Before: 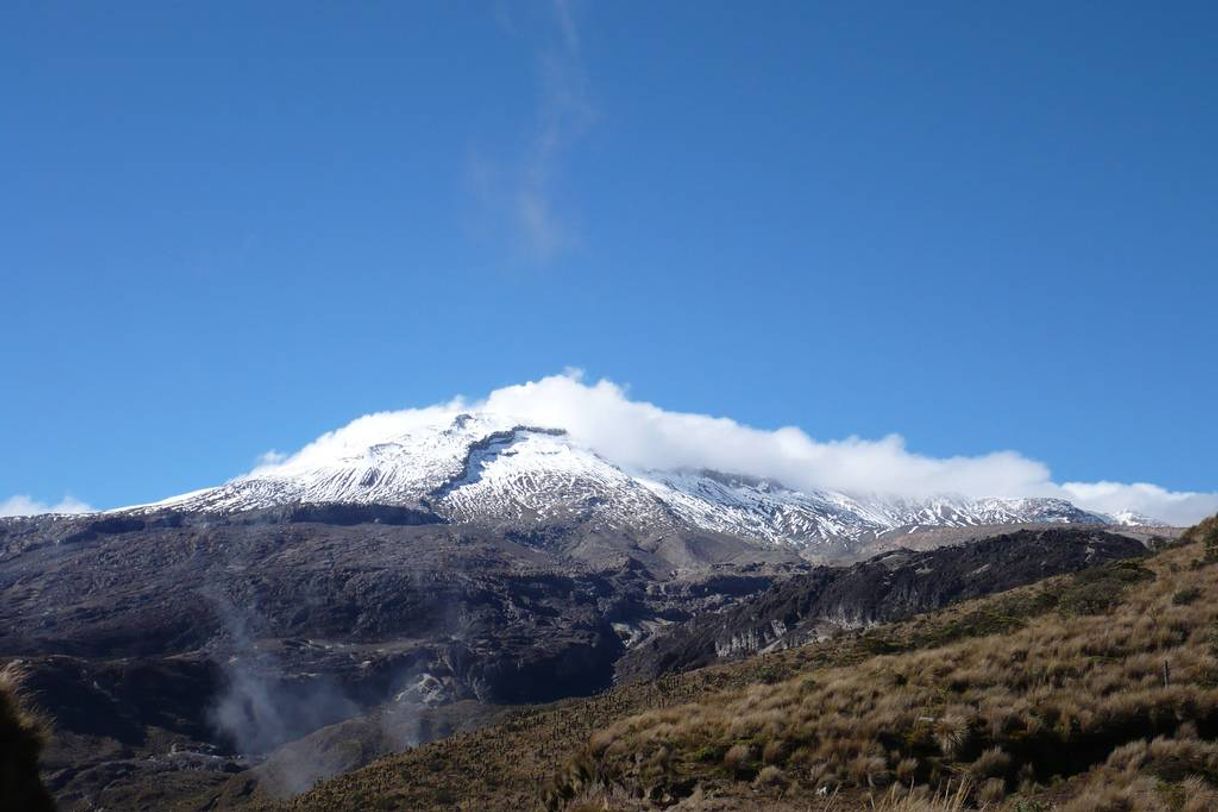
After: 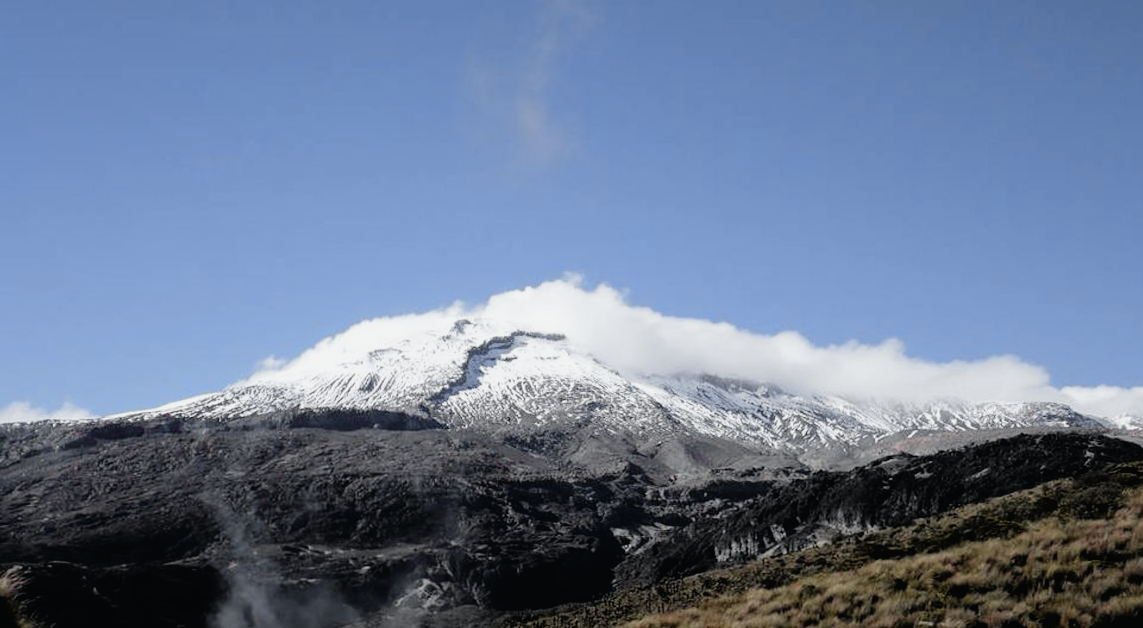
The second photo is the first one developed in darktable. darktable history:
filmic rgb: black relative exposure -4.91 EV, white relative exposure 2.84 EV, hardness 3.7, iterations of high-quality reconstruction 0
tone curve: curves: ch0 [(0, 0.012) (0.036, 0.035) (0.274, 0.288) (0.504, 0.536) (0.844, 0.84) (1, 0.983)]; ch1 [(0, 0) (0.389, 0.403) (0.462, 0.486) (0.499, 0.498) (0.511, 0.502) (0.536, 0.547) (0.579, 0.578) (0.626, 0.645) (0.749, 0.781) (1, 1)]; ch2 [(0, 0) (0.457, 0.486) (0.5, 0.5) (0.557, 0.561) (0.614, 0.622) (0.704, 0.732) (1, 1)], color space Lab, independent channels, preserve colors none
crop and rotate: angle 0.114°, top 11.692%, right 5.801%, bottom 10.724%
